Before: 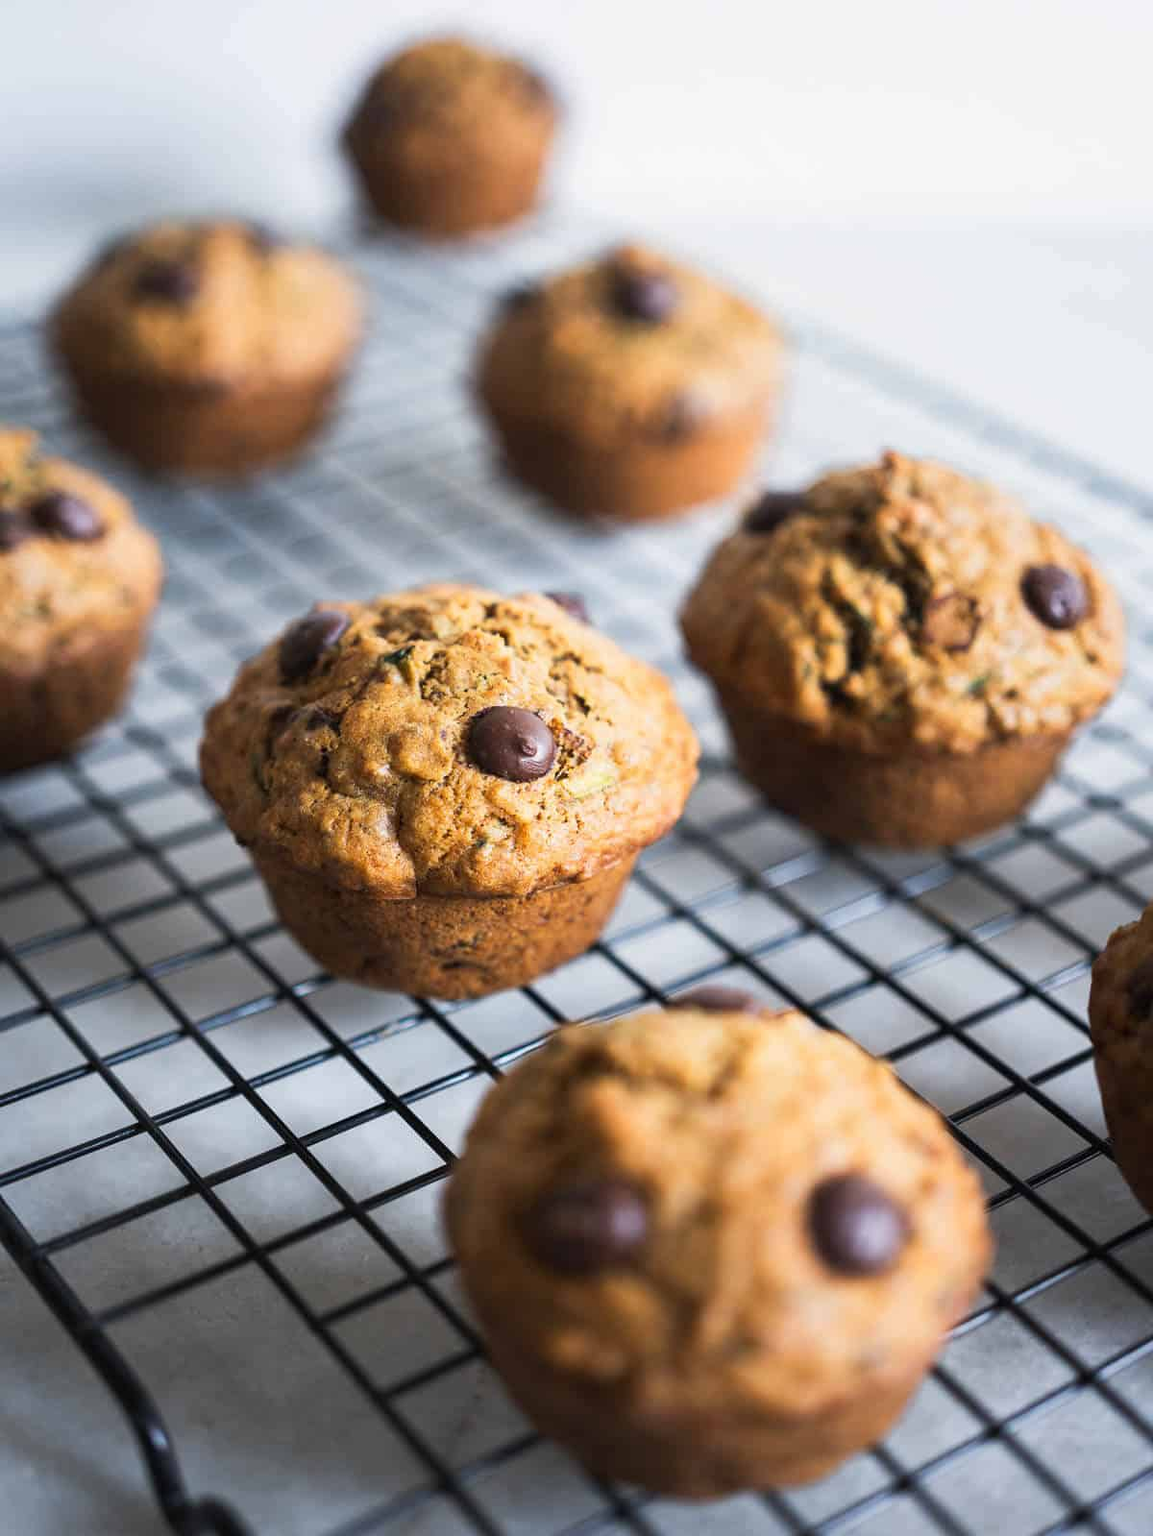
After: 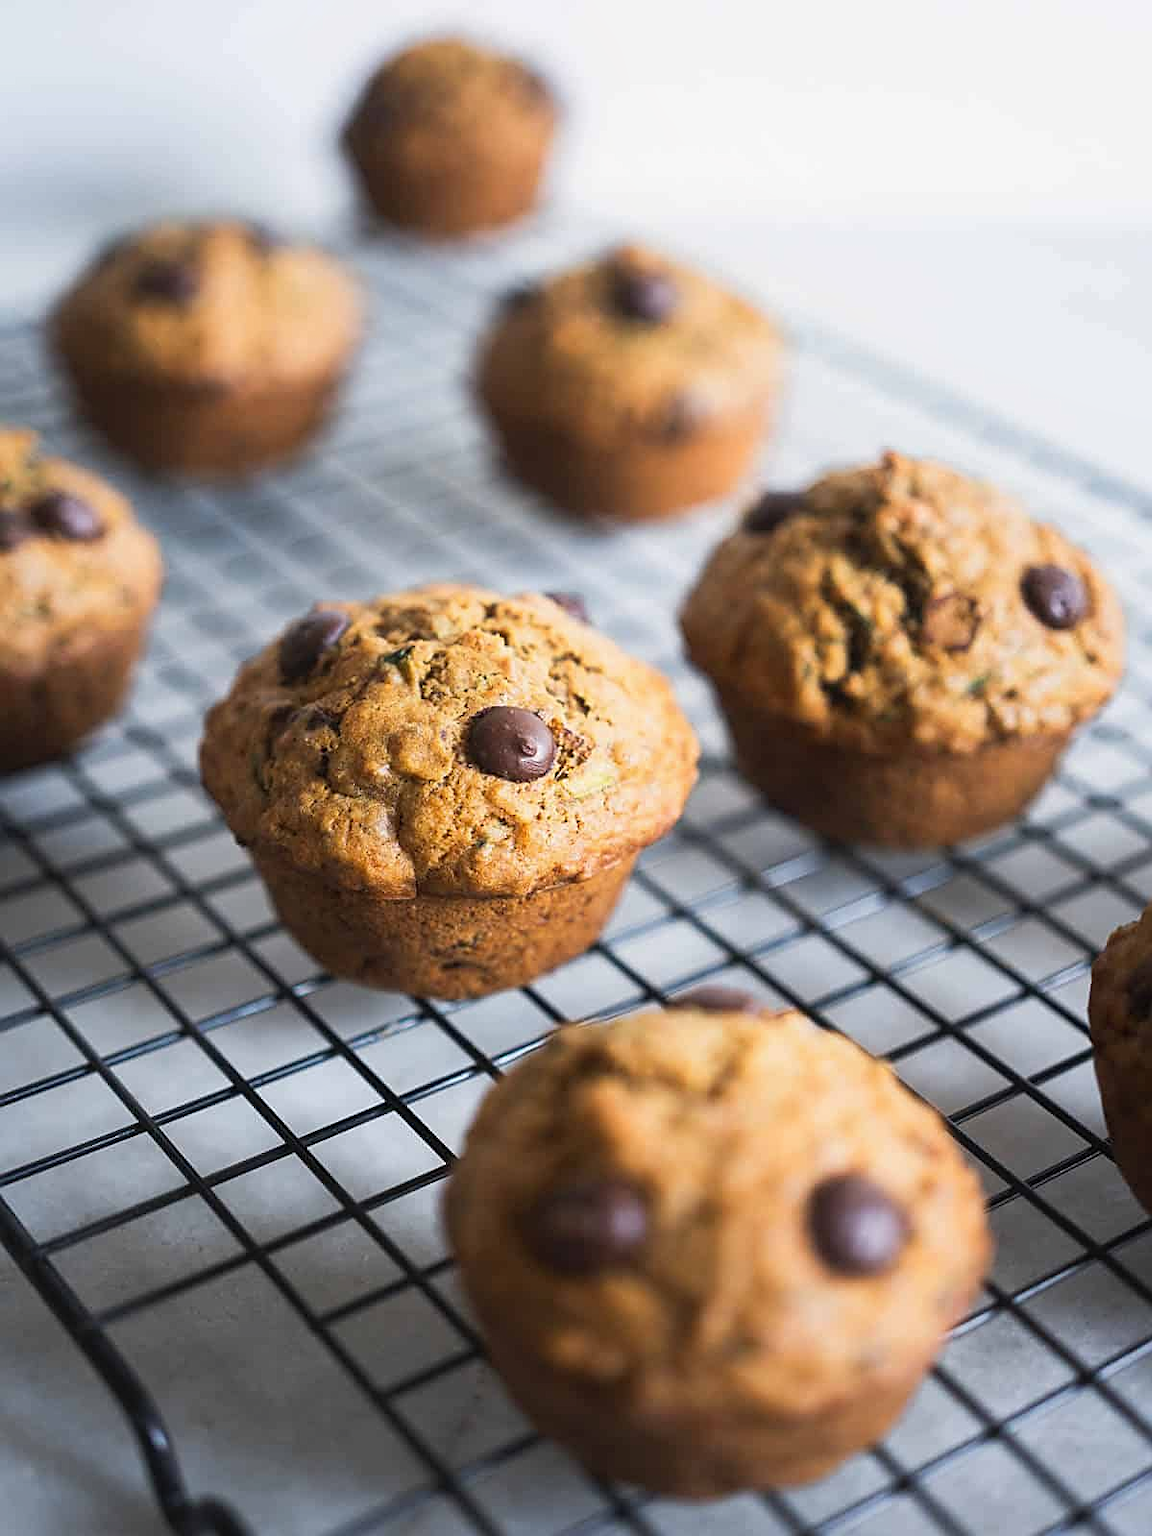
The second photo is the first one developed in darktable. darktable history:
contrast equalizer: octaves 7, y [[0.6 ×6], [0.55 ×6], [0 ×6], [0 ×6], [0 ×6]], mix -0.2
sharpen: on, module defaults
